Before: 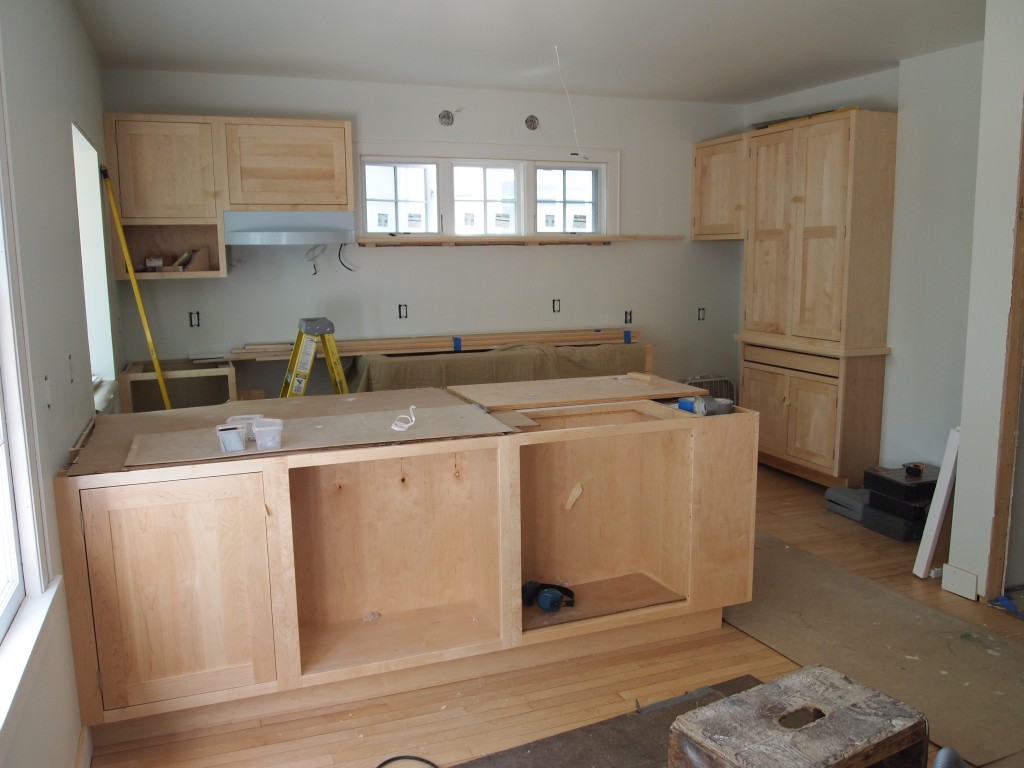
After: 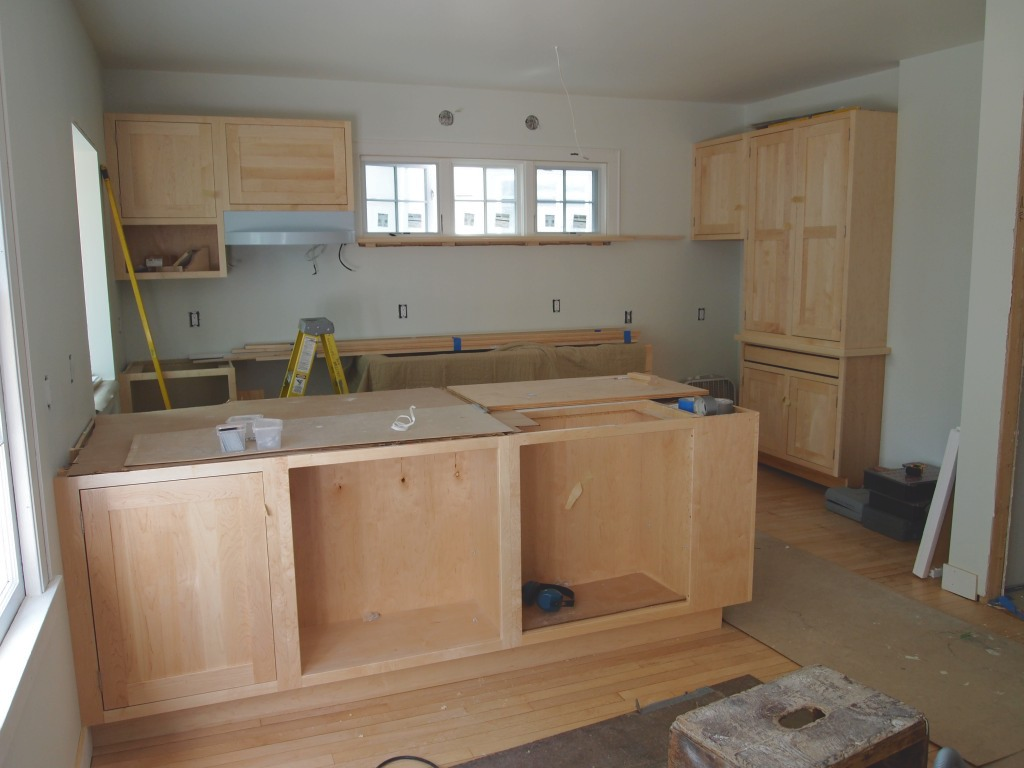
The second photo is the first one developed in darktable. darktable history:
tone curve: curves: ch0 [(0, 0) (0.003, 0.126) (0.011, 0.129) (0.025, 0.133) (0.044, 0.143) (0.069, 0.155) (0.1, 0.17) (0.136, 0.189) (0.177, 0.217) (0.224, 0.25) (0.277, 0.293) (0.335, 0.346) (0.399, 0.398) (0.468, 0.456) (0.543, 0.517) (0.623, 0.583) (0.709, 0.659) (0.801, 0.756) (0.898, 0.856) (1, 1)], color space Lab, independent channels, preserve colors none
